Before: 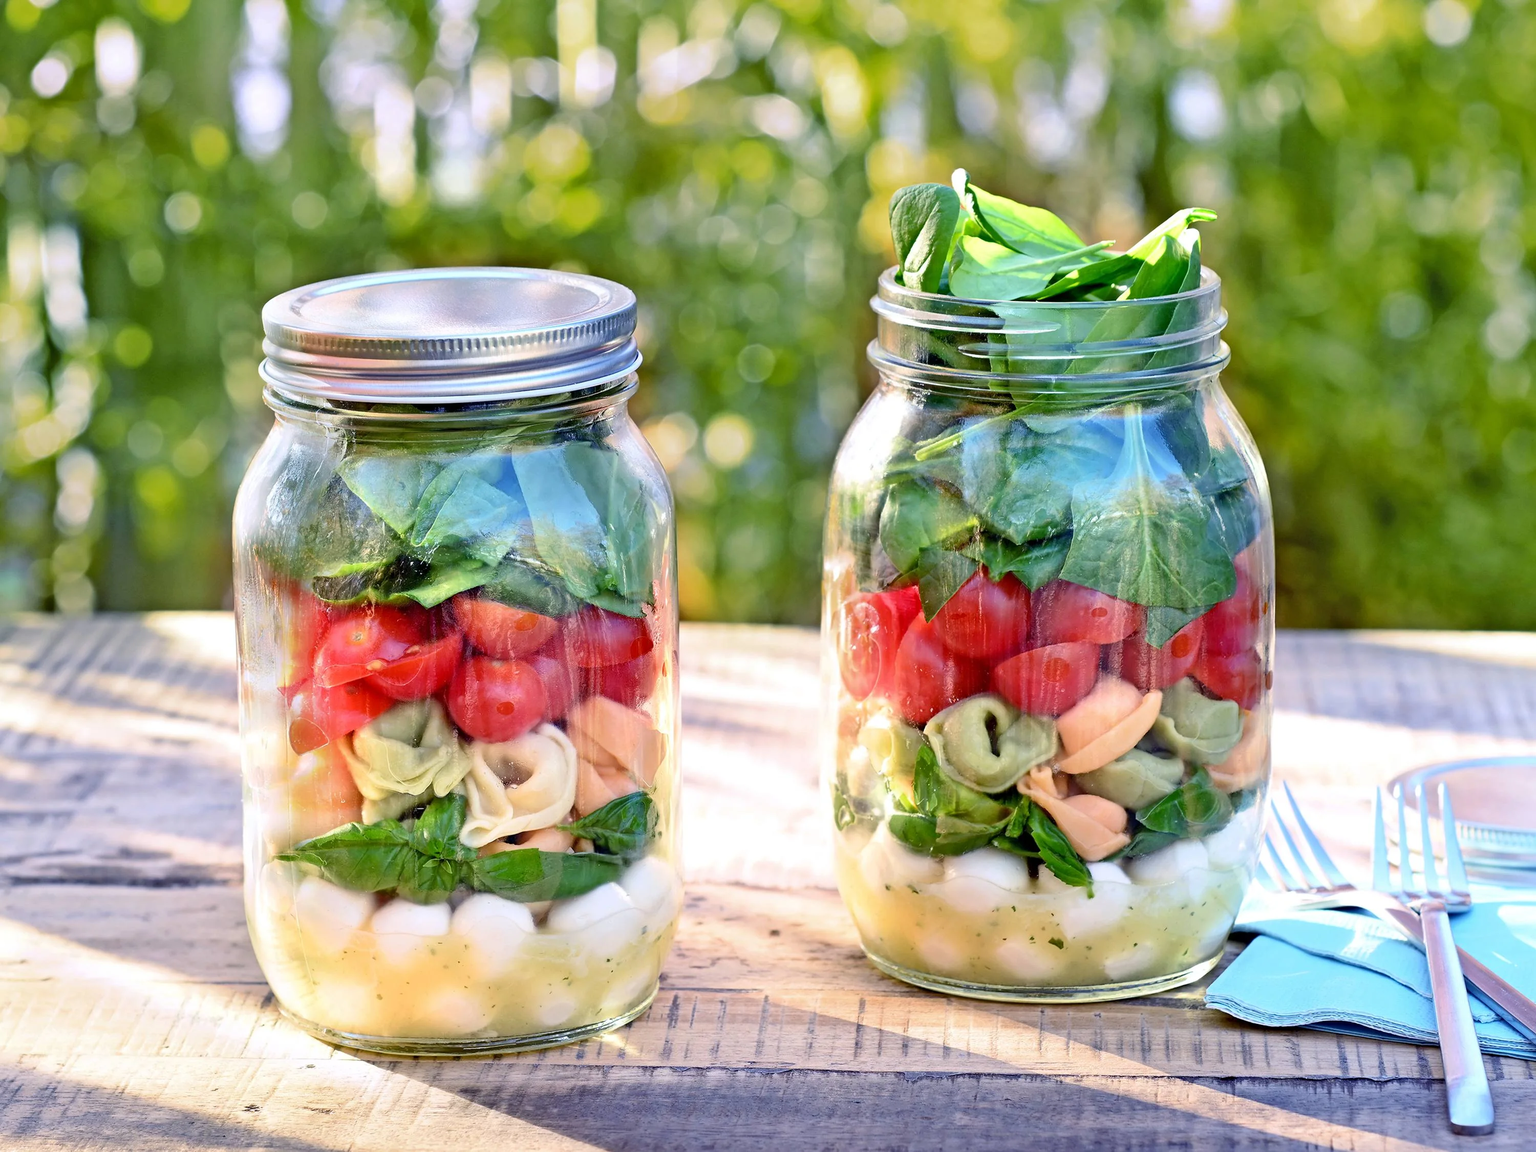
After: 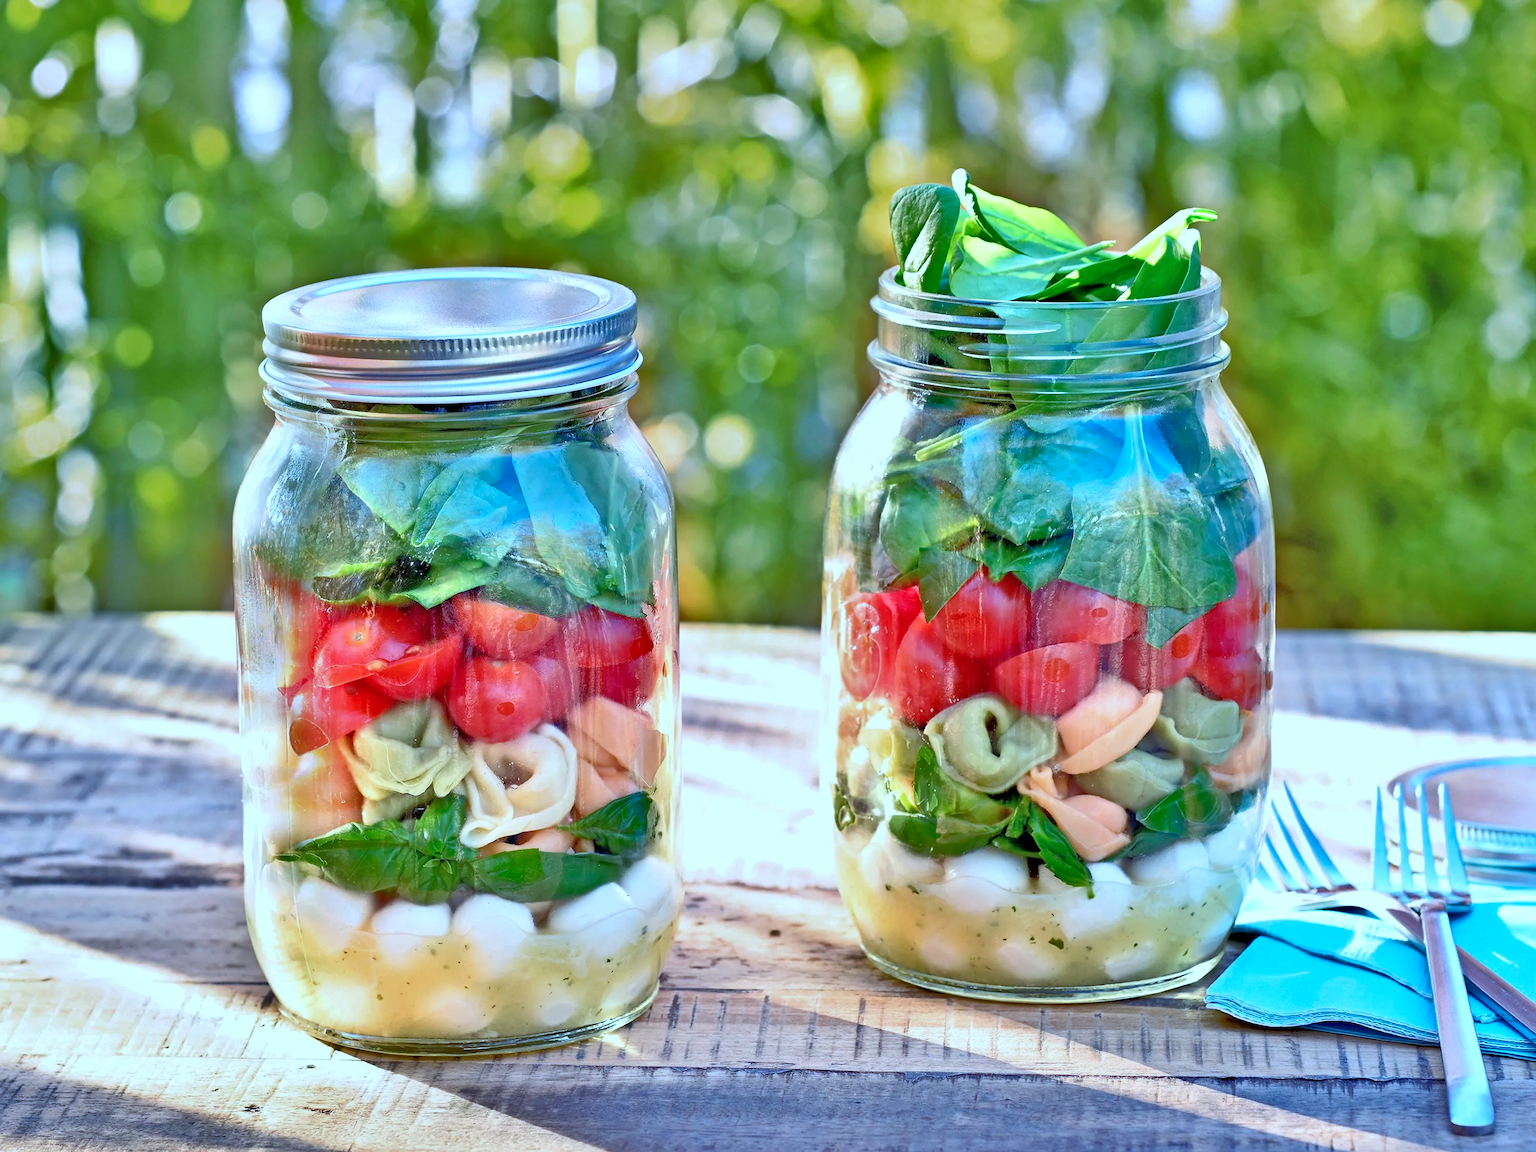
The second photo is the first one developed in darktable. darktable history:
tone equalizer: -7 EV 0.15 EV, -6 EV 0.628 EV, -5 EV 1.14 EV, -4 EV 1.35 EV, -3 EV 1.18 EV, -2 EV 0.6 EV, -1 EV 0.155 EV
color correction: highlights a* -10.4, highlights b* -18.89
contrast brightness saturation: contrast 0.037, saturation 0.07
shadows and highlights: shadows 39.49, highlights -55.16, low approximation 0.01, soften with gaussian
